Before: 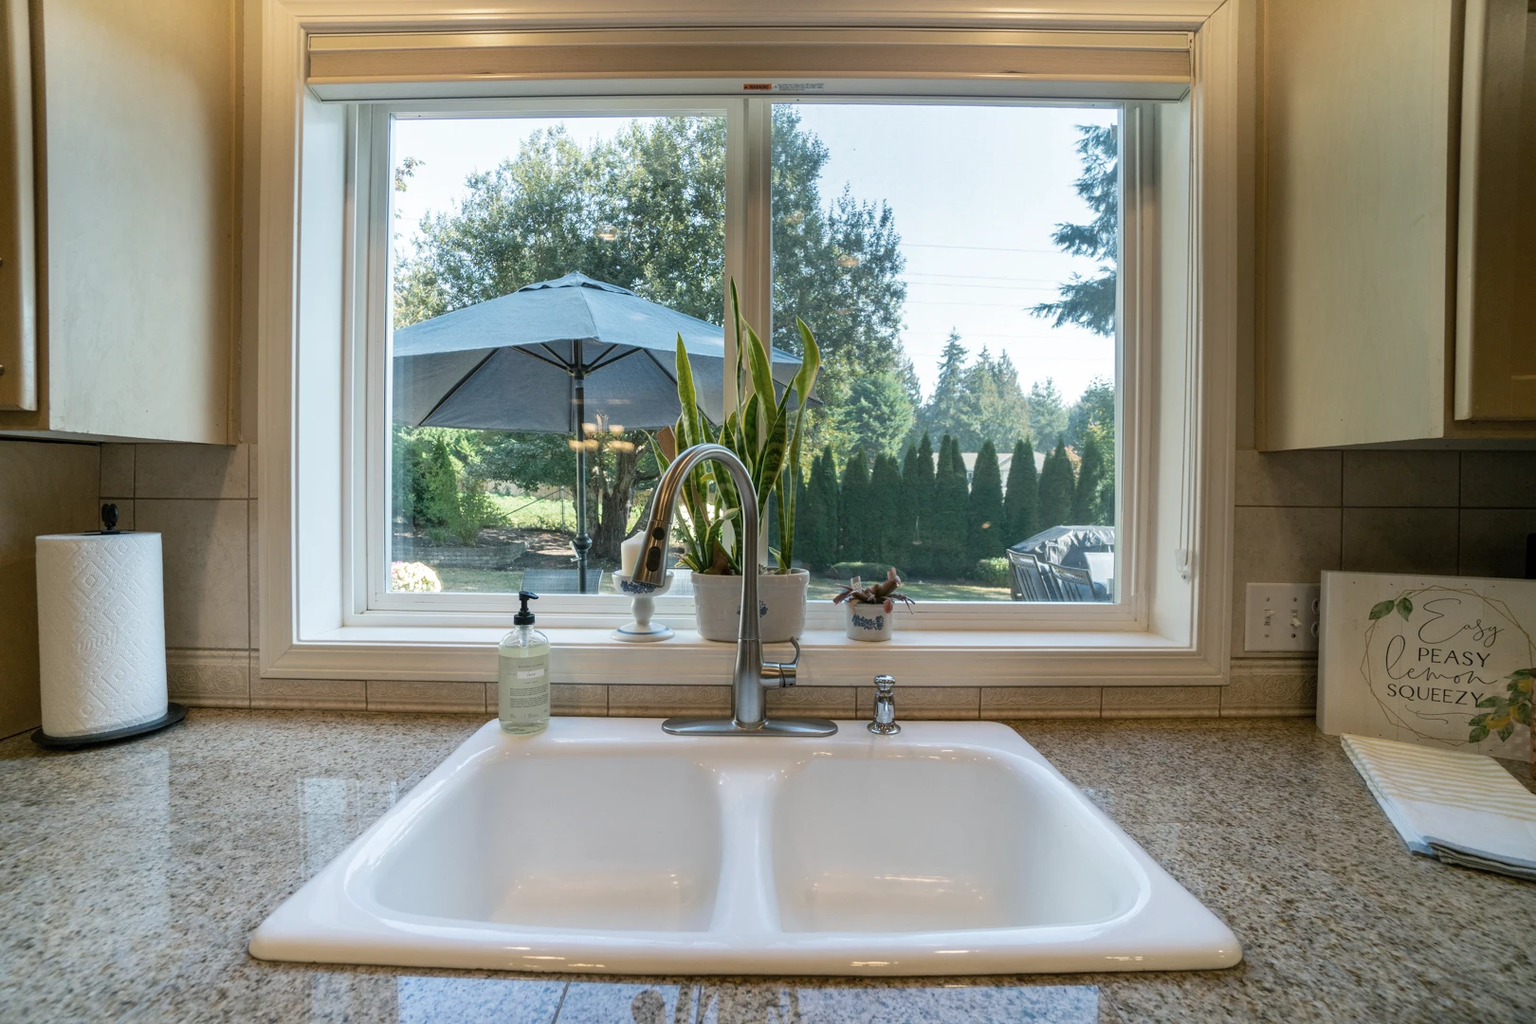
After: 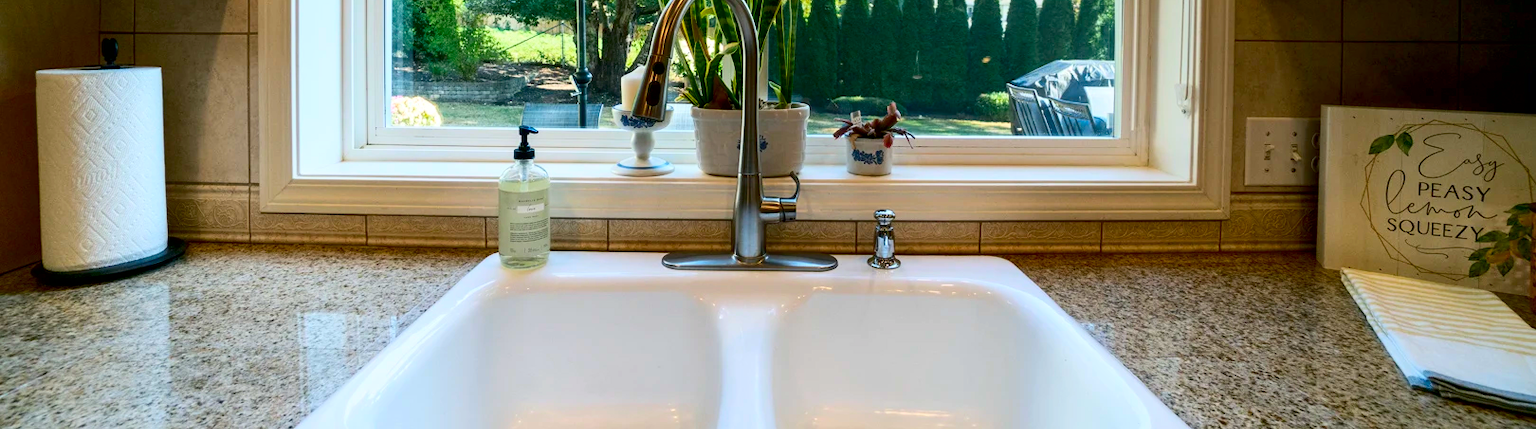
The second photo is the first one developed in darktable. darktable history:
crop: top 45.551%, bottom 12.262%
contrast brightness saturation: contrast 0.26, brightness 0.02, saturation 0.87
exposure: black level correction 0.01, exposure 0.014 EV, compensate highlight preservation false
